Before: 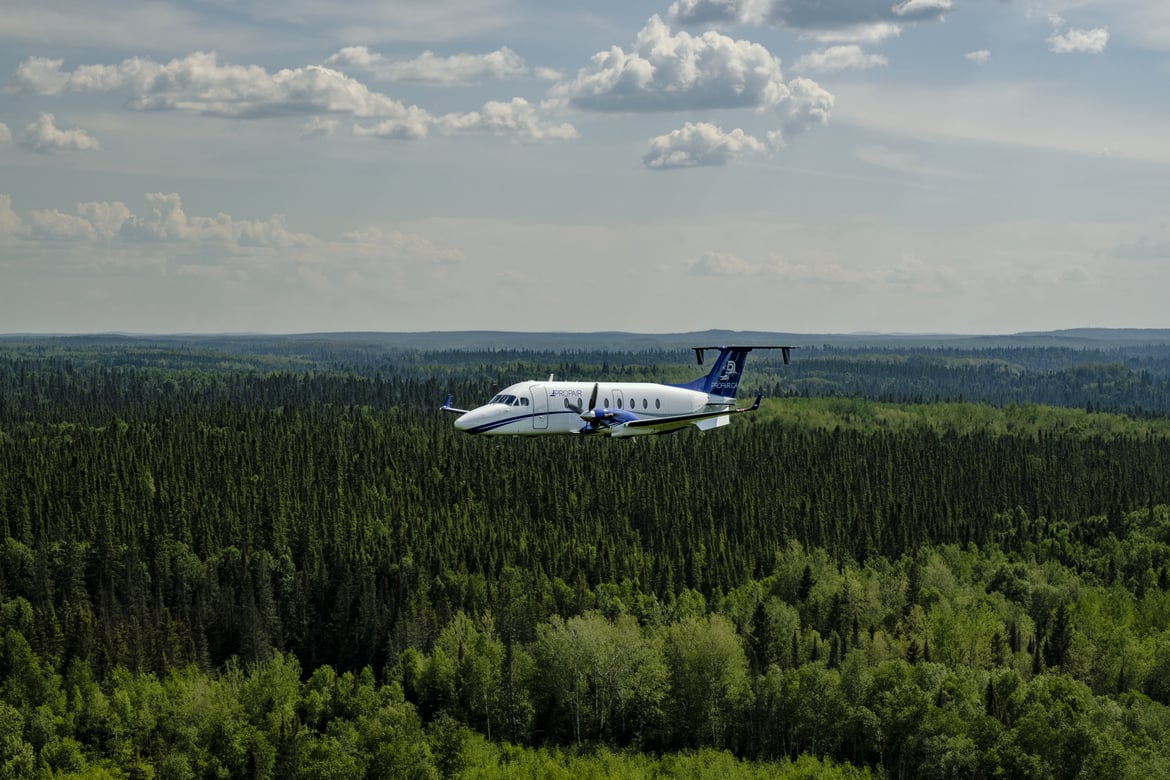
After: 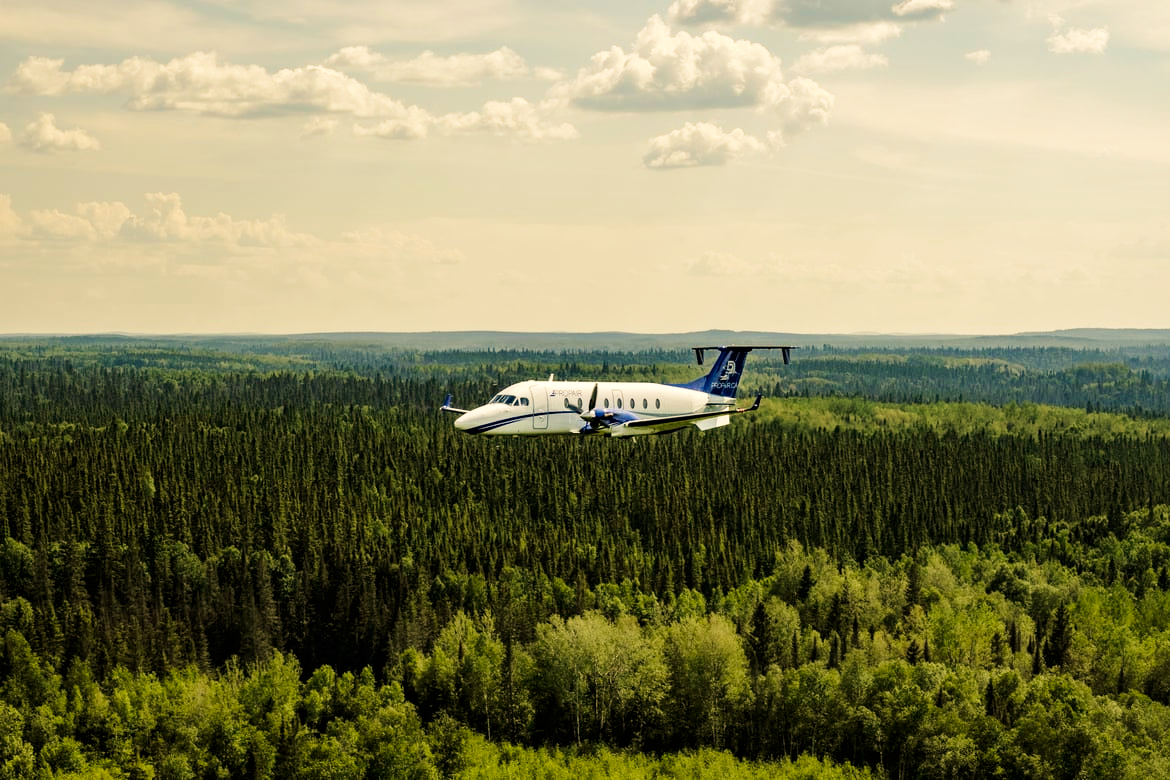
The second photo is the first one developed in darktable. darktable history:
velvia: on, module defaults
white balance: red 1.138, green 0.996, blue 0.812
base curve: curves: ch0 [(0, 0) (0.005, 0.002) (0.15, 0.3) (0.4, 0.7) (0.75, 0.95) (1, 1)], preserve colors none
